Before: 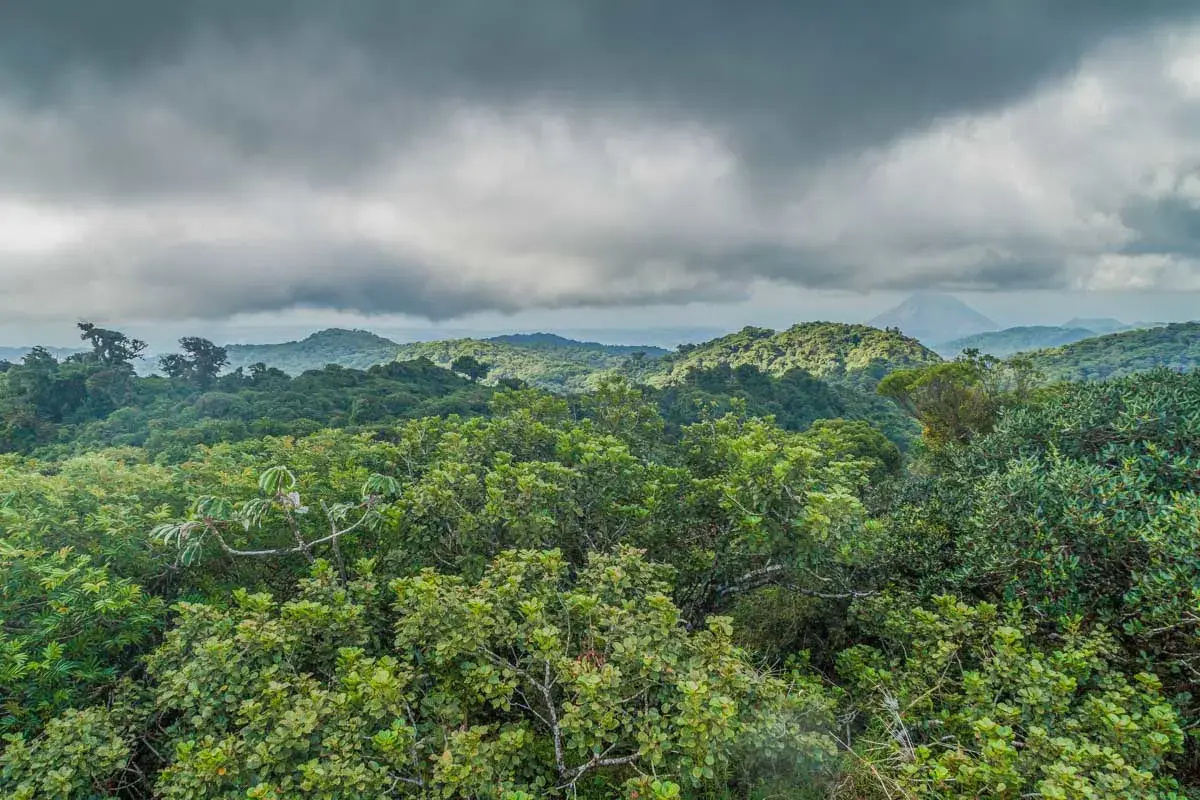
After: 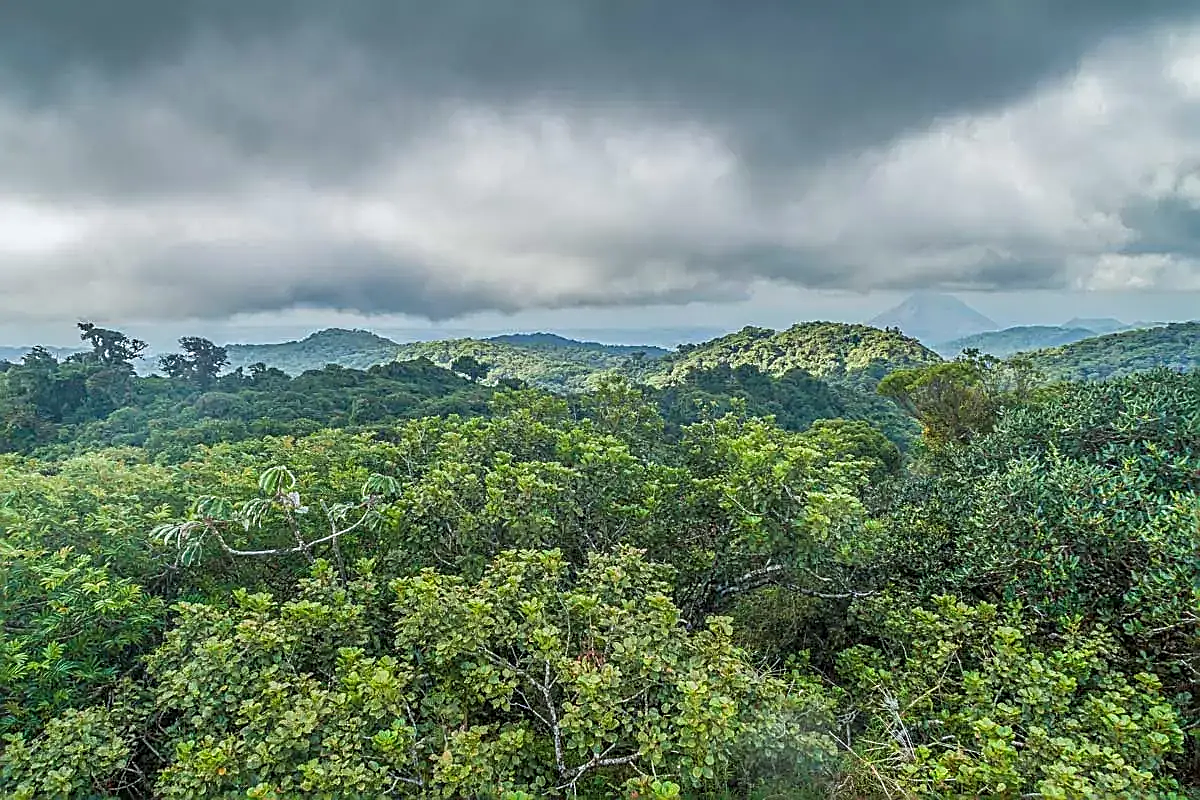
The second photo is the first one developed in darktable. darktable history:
exposure: exposure 0.161 EV, compensate highlight preservation false
white balance: red 0.982, blue 1.018
sharpen: amount 1
